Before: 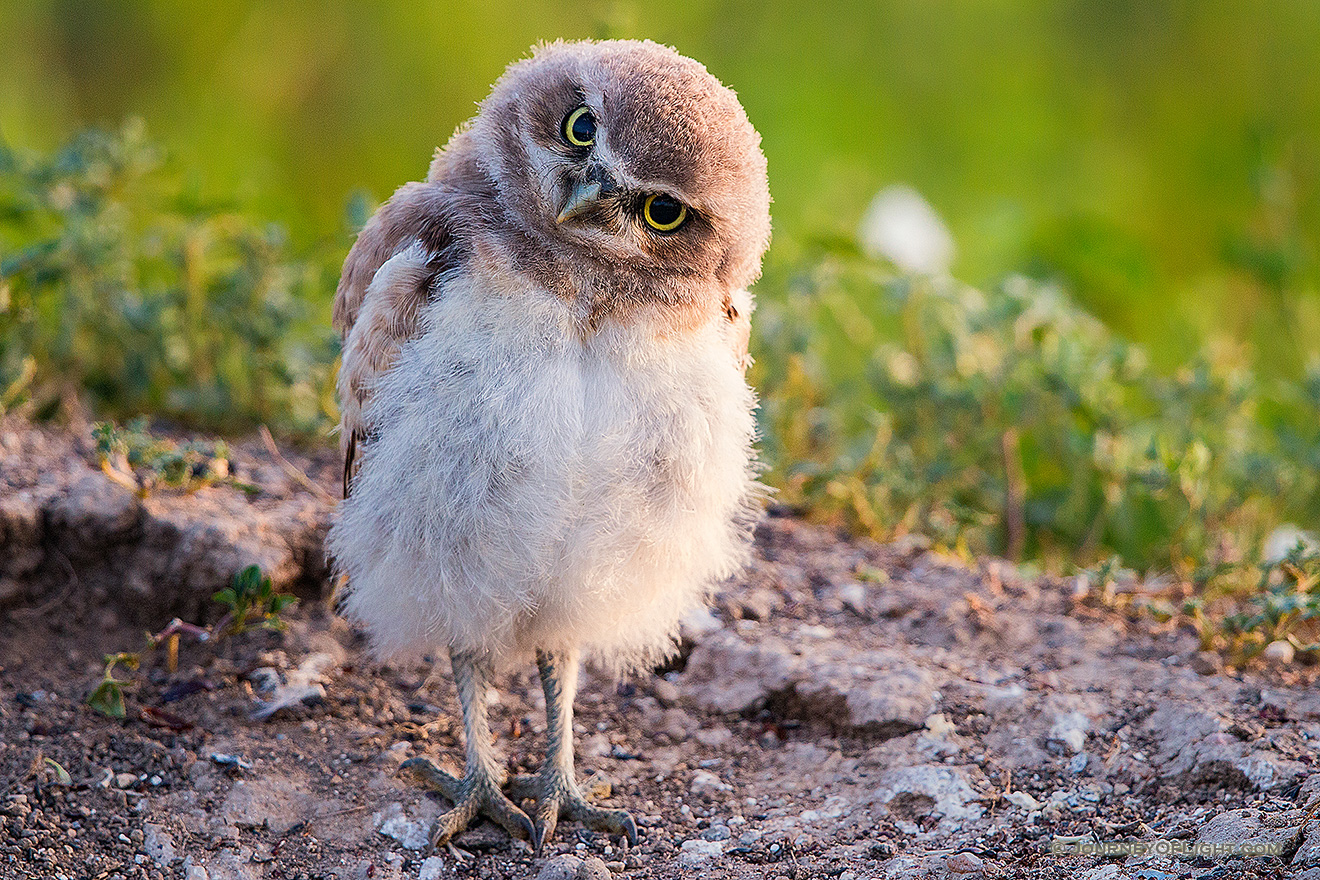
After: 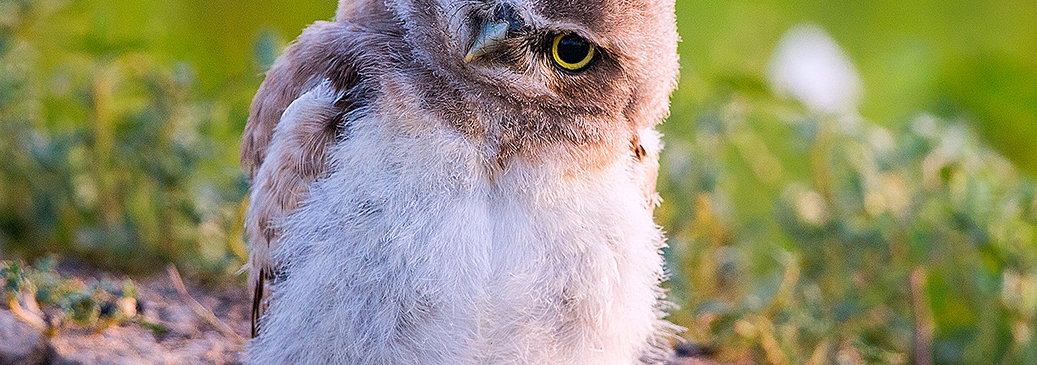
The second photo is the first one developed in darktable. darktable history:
crop: left 7.036%, top 18.398%, right 14.379%, bottom 40.043%
white balance: red 1.004, blue 1.096
